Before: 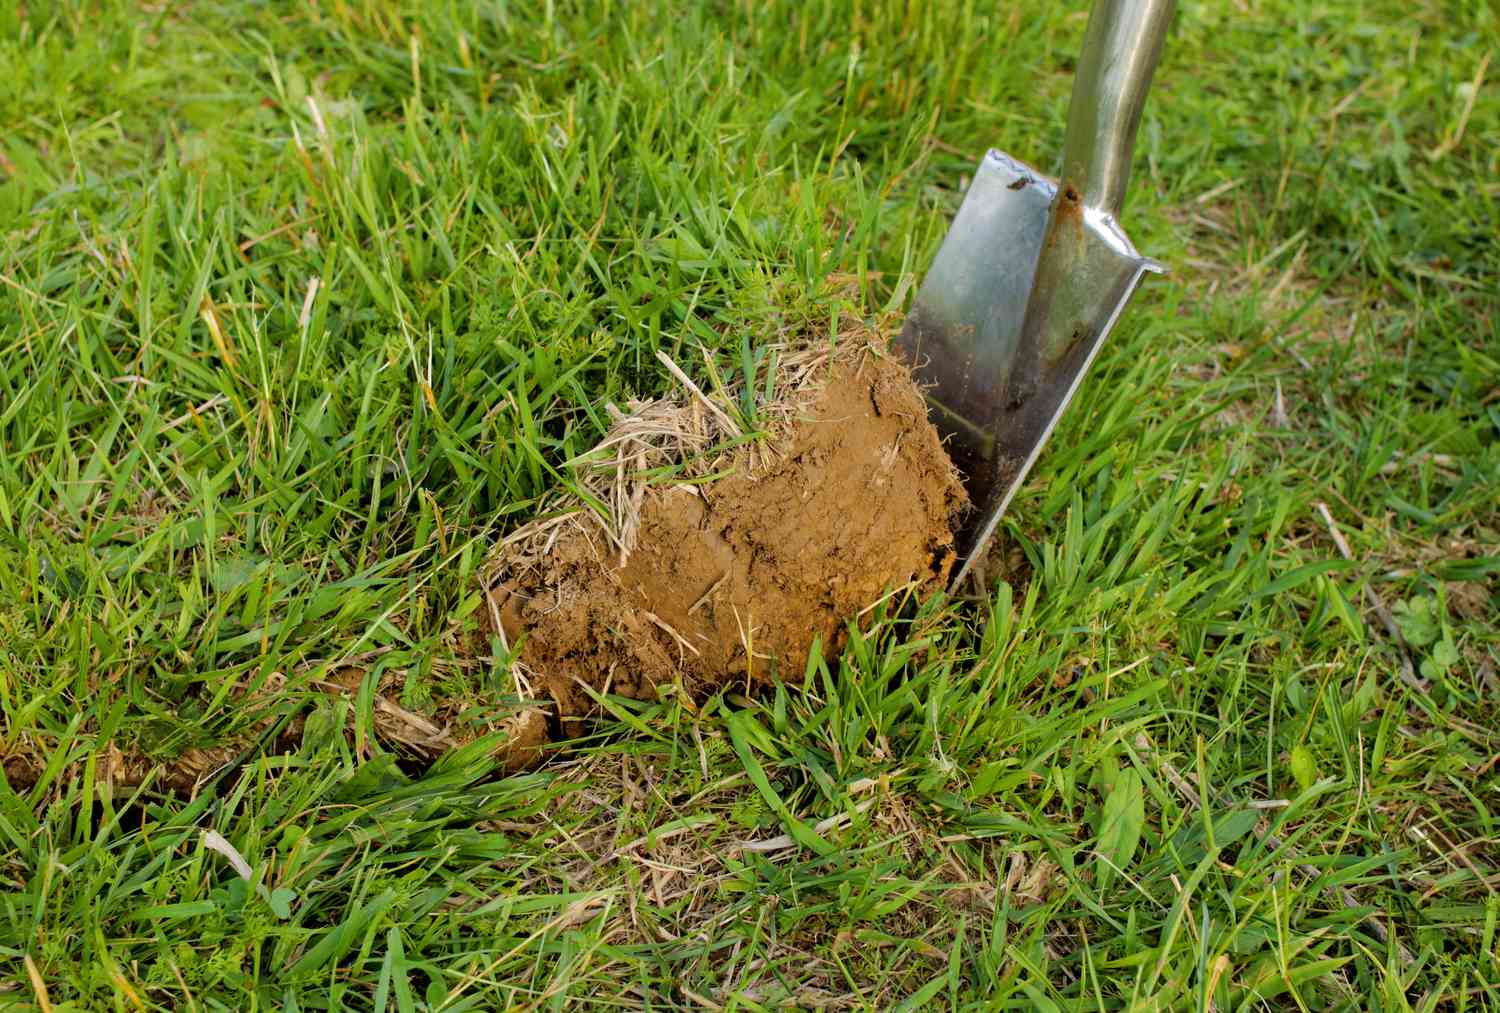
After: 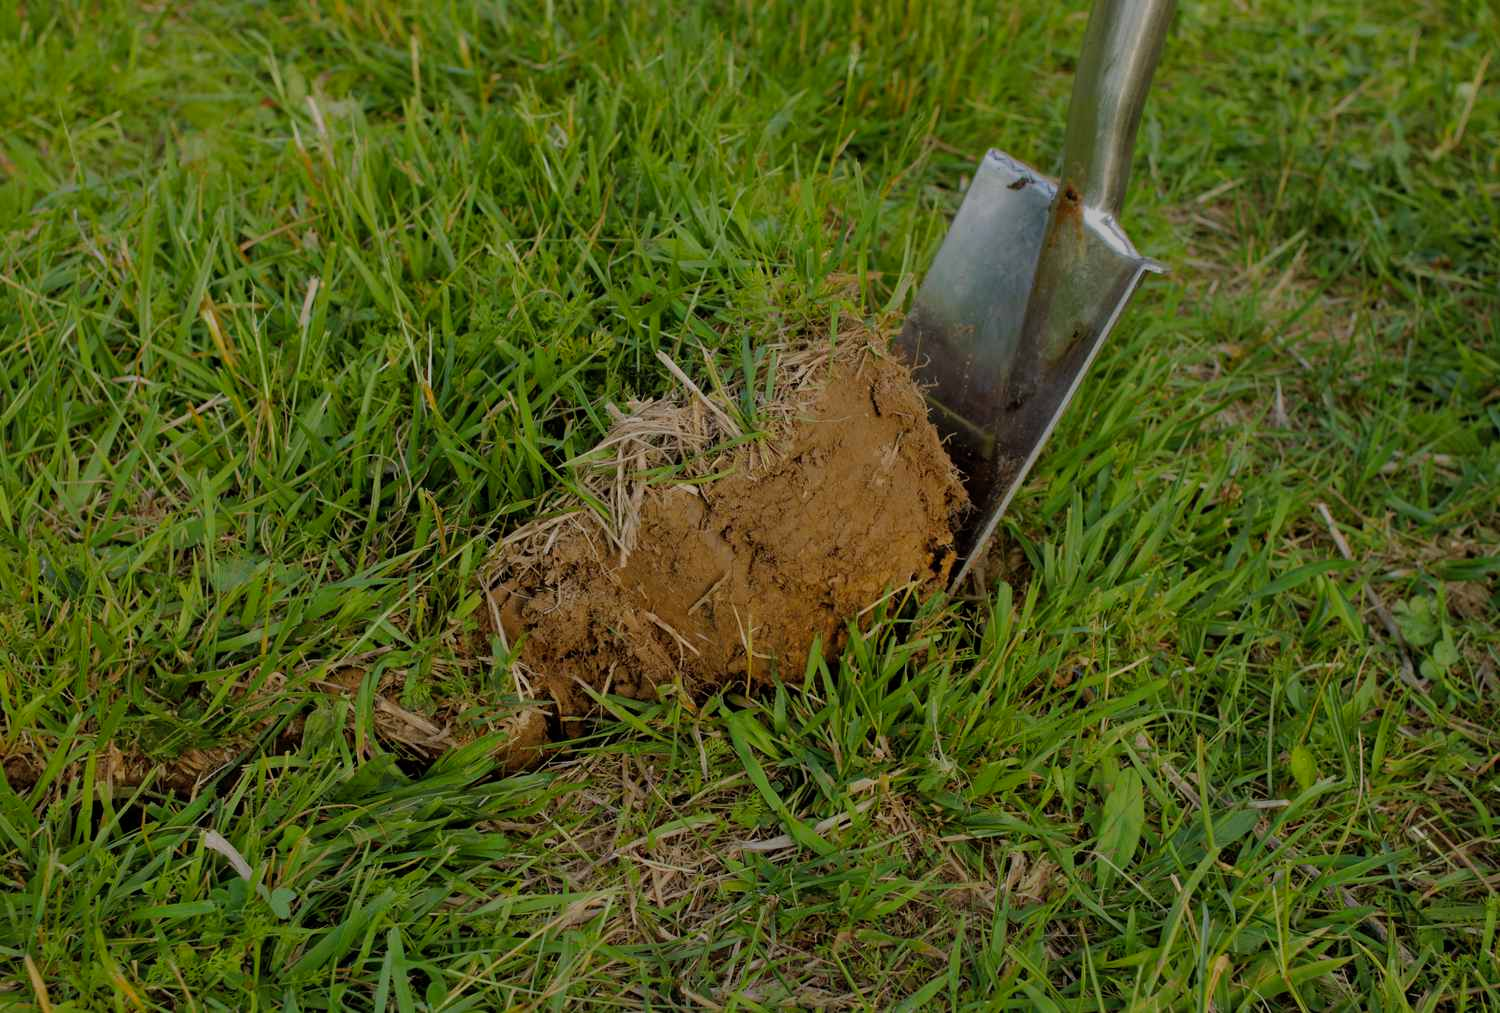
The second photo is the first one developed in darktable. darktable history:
vibrance: on, module defaults
exposure: exposure -1 EV, compensate highlight preservation false
shadows and highlights: shadows 30
